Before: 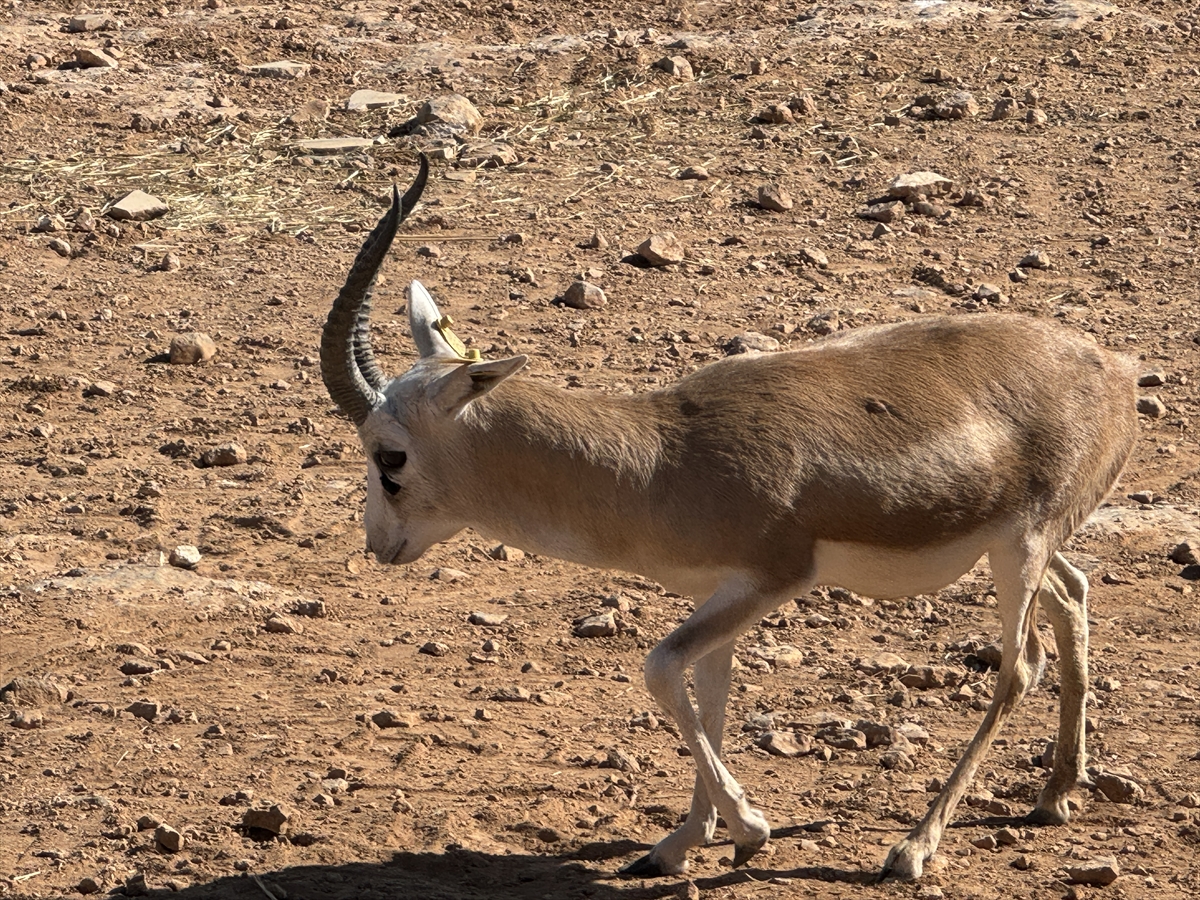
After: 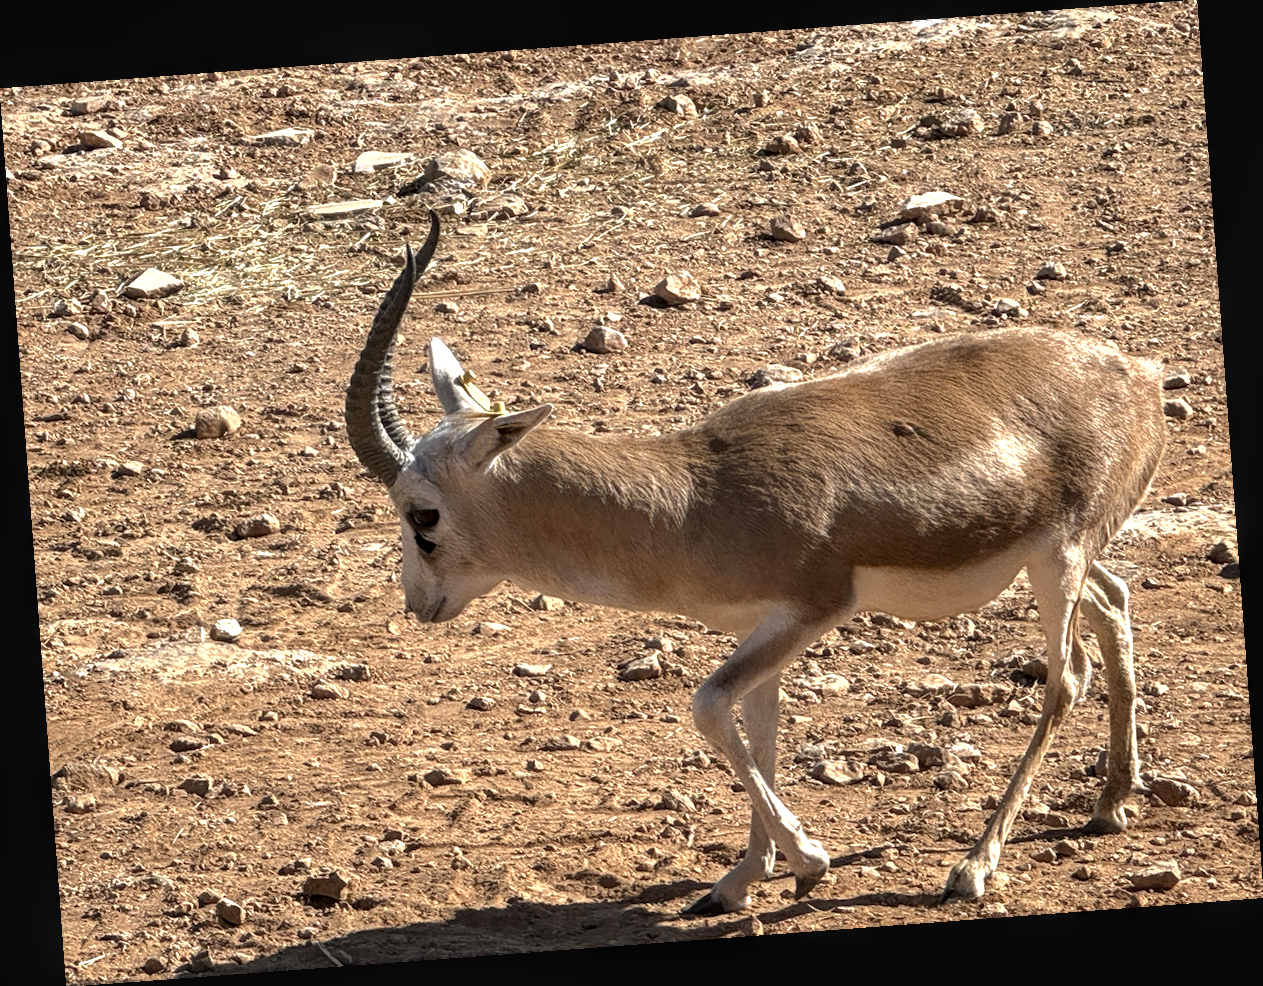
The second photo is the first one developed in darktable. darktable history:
tone curve: curves: ch0 [(0, 0) (0.568, 0.517) (0.8, 0.717) (1, 1)]
rotate and perspective: rotation -4.25°, automatic cropping off
exposure: black level correction 0, exposure 0.7 EV, compensate exposure bias true, compensate highlight preservation false
local contrast: on, module defaults
